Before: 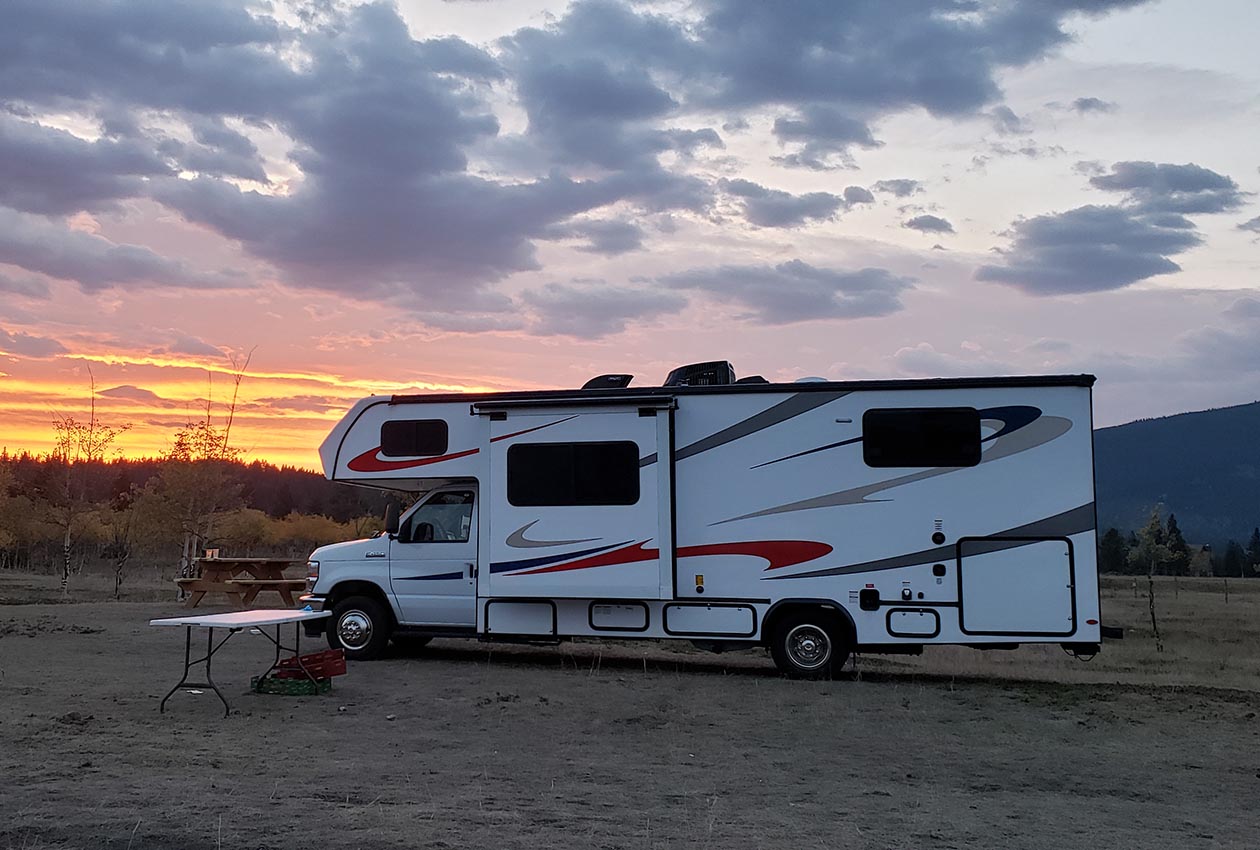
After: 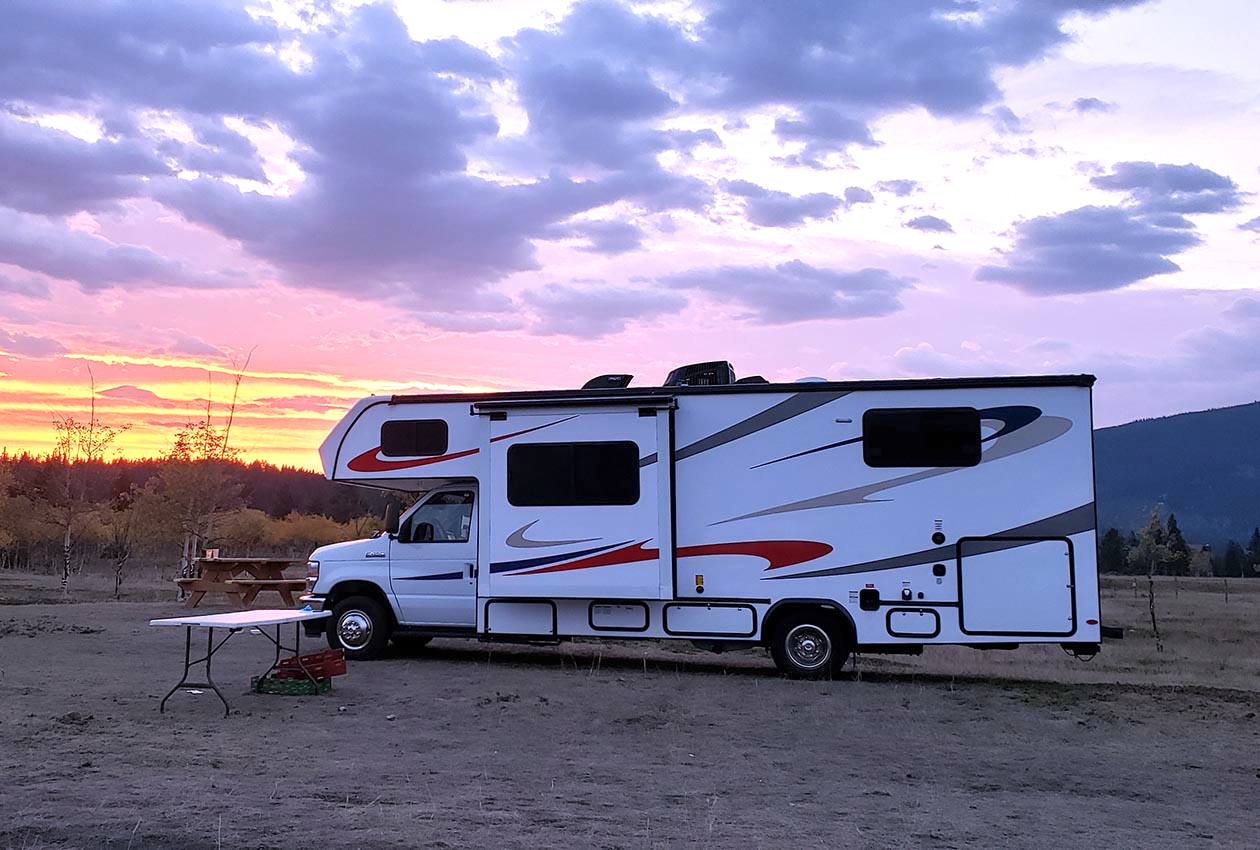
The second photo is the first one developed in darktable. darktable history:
white balance: red 1.042, blue 1.17
exposure: exposure 0.507 EV, compensate highlight preservation false
